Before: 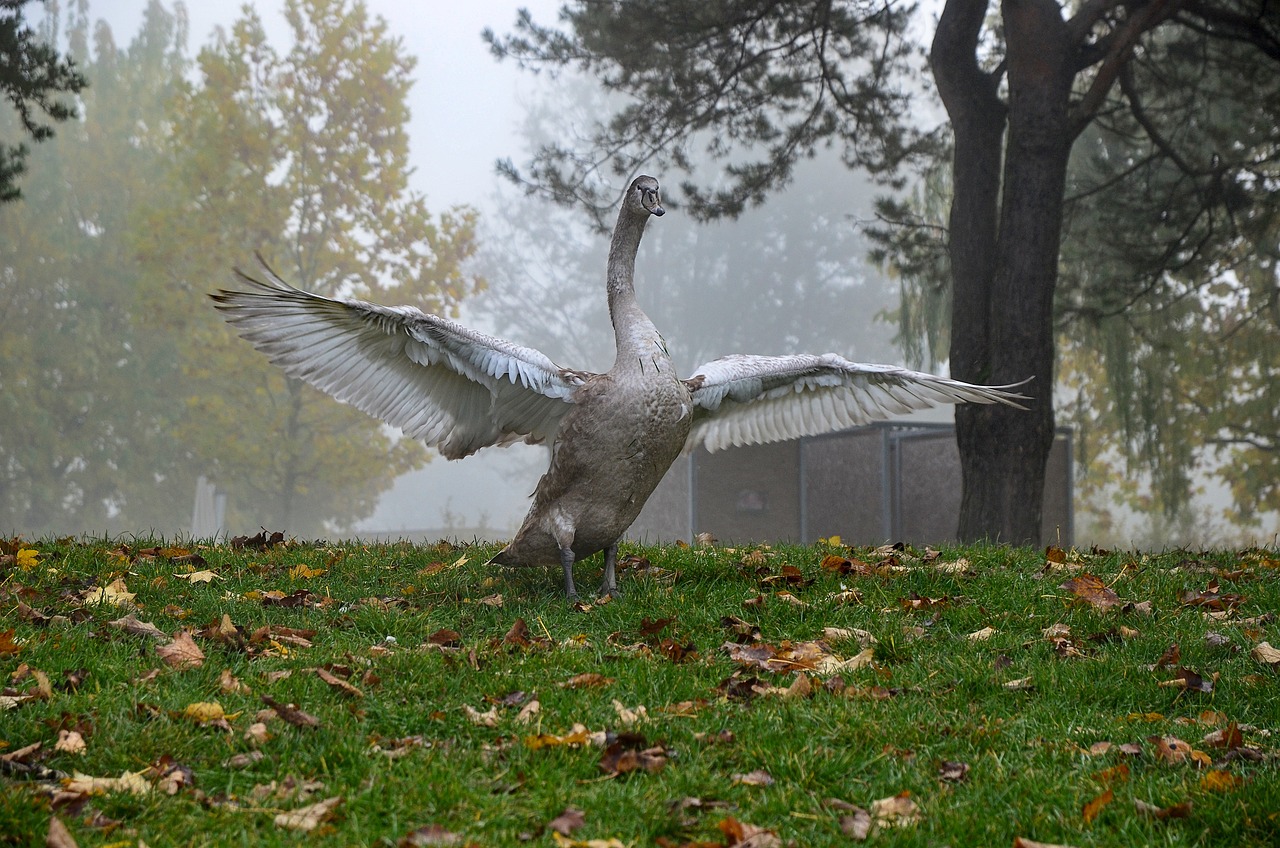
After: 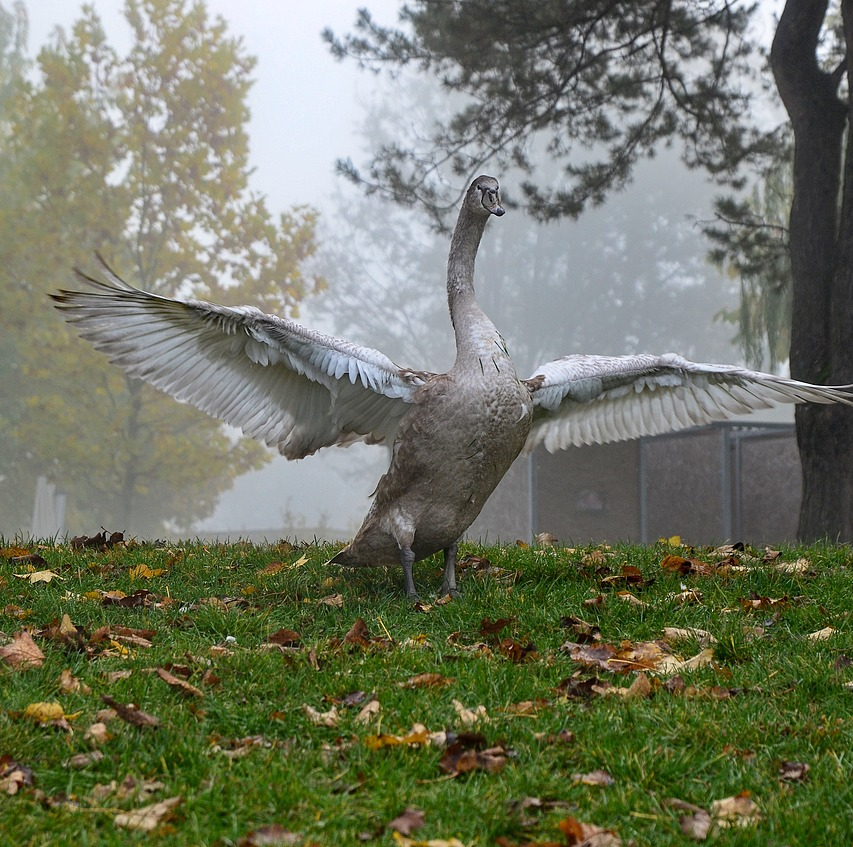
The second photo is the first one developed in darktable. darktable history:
crop and rotate: left 12.559%, right 20.746%
